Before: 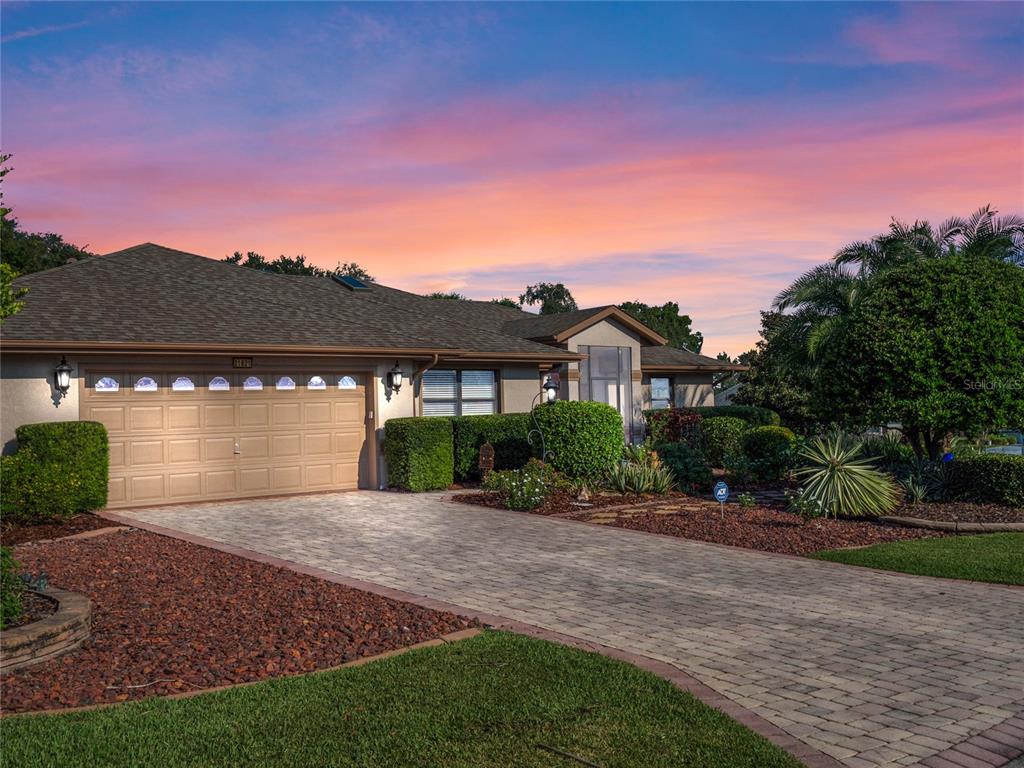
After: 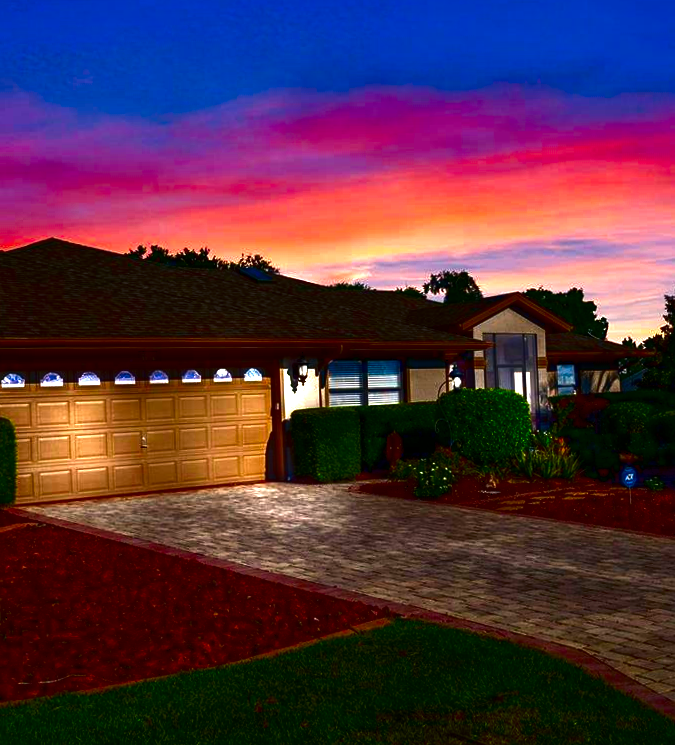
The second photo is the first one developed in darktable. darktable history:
rotate and perspective: rotation -1°, crop left 0.011, crop right 0.989, crop top 0.025, crop bottom 0.975
crop and rotate: left 8.786%, right 24.548%
contrast brightness saturation: brightness -1, saturation 1
exposure: black level correction 0, exposure 0.6 EV, compensate exposure bias true, compensate highlight preservation false
